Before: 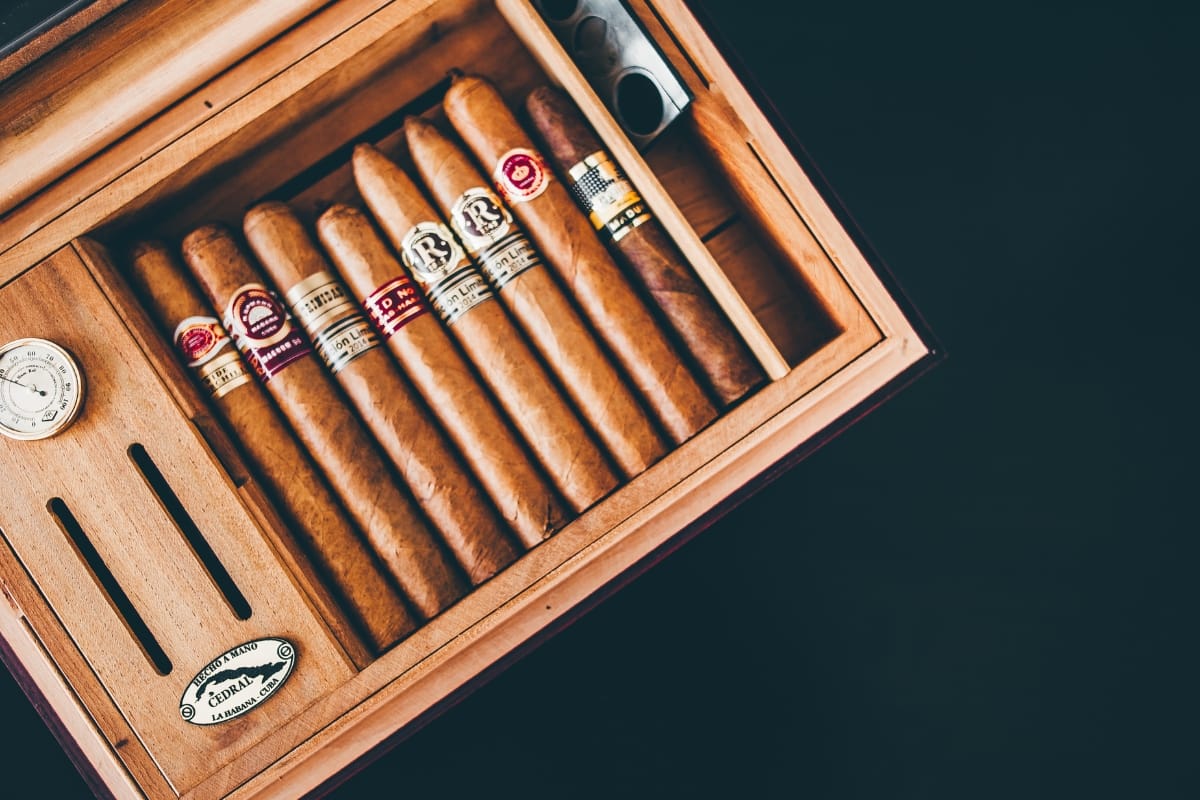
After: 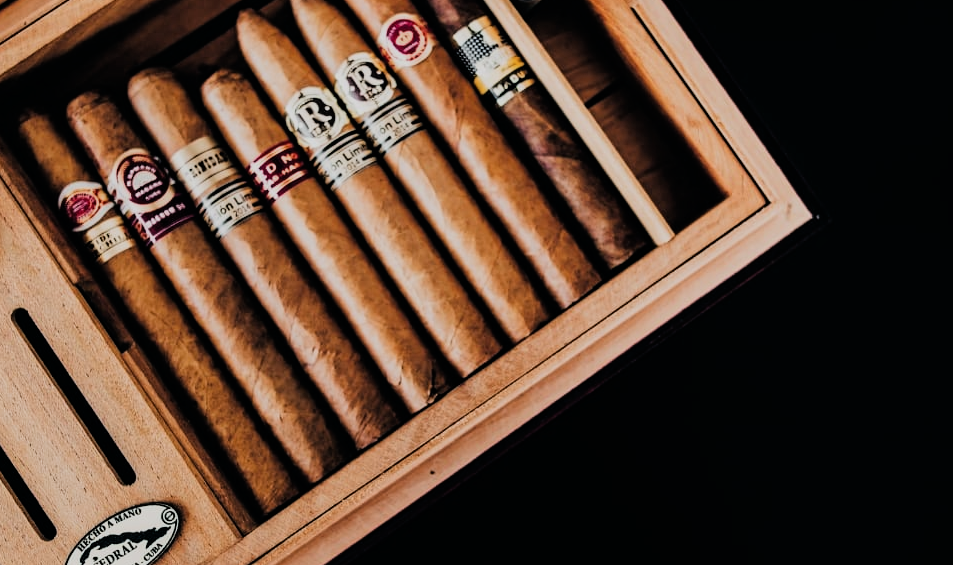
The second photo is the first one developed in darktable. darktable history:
filmic rgb: black relative exposure -5 EV, hardness 2.88, contrast 1.4, highlights saturation mix -30%
exposure: exposure -0.462 EV, compensate highlight preservation false
crop: left 9.712%, top 16.928%, right 10.845%, bottom 12.332%
